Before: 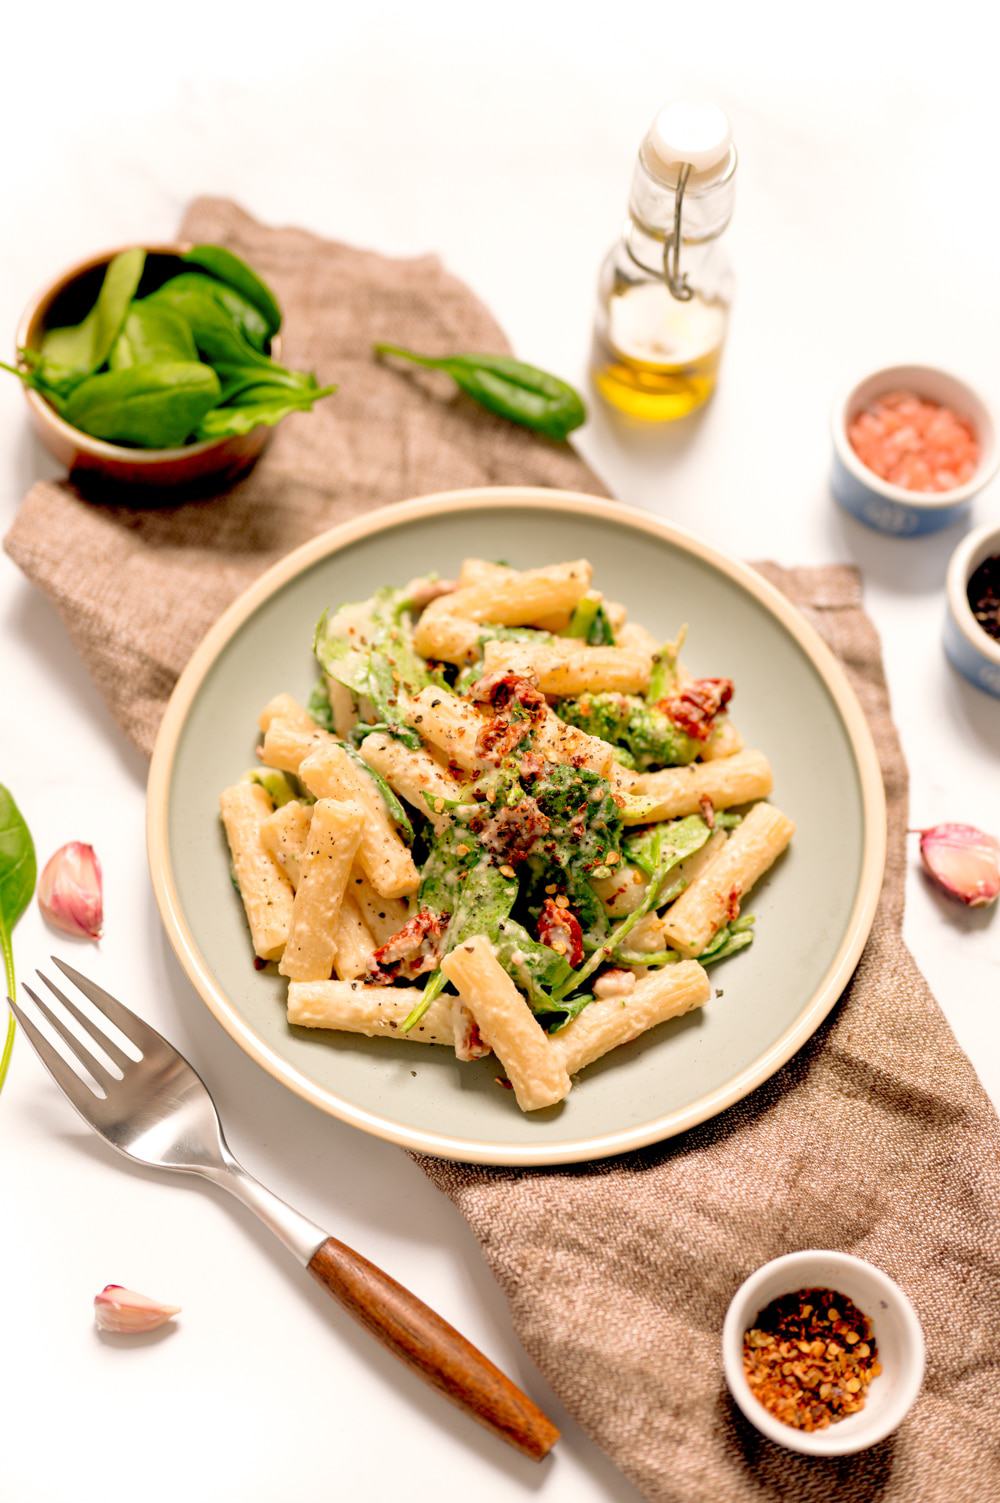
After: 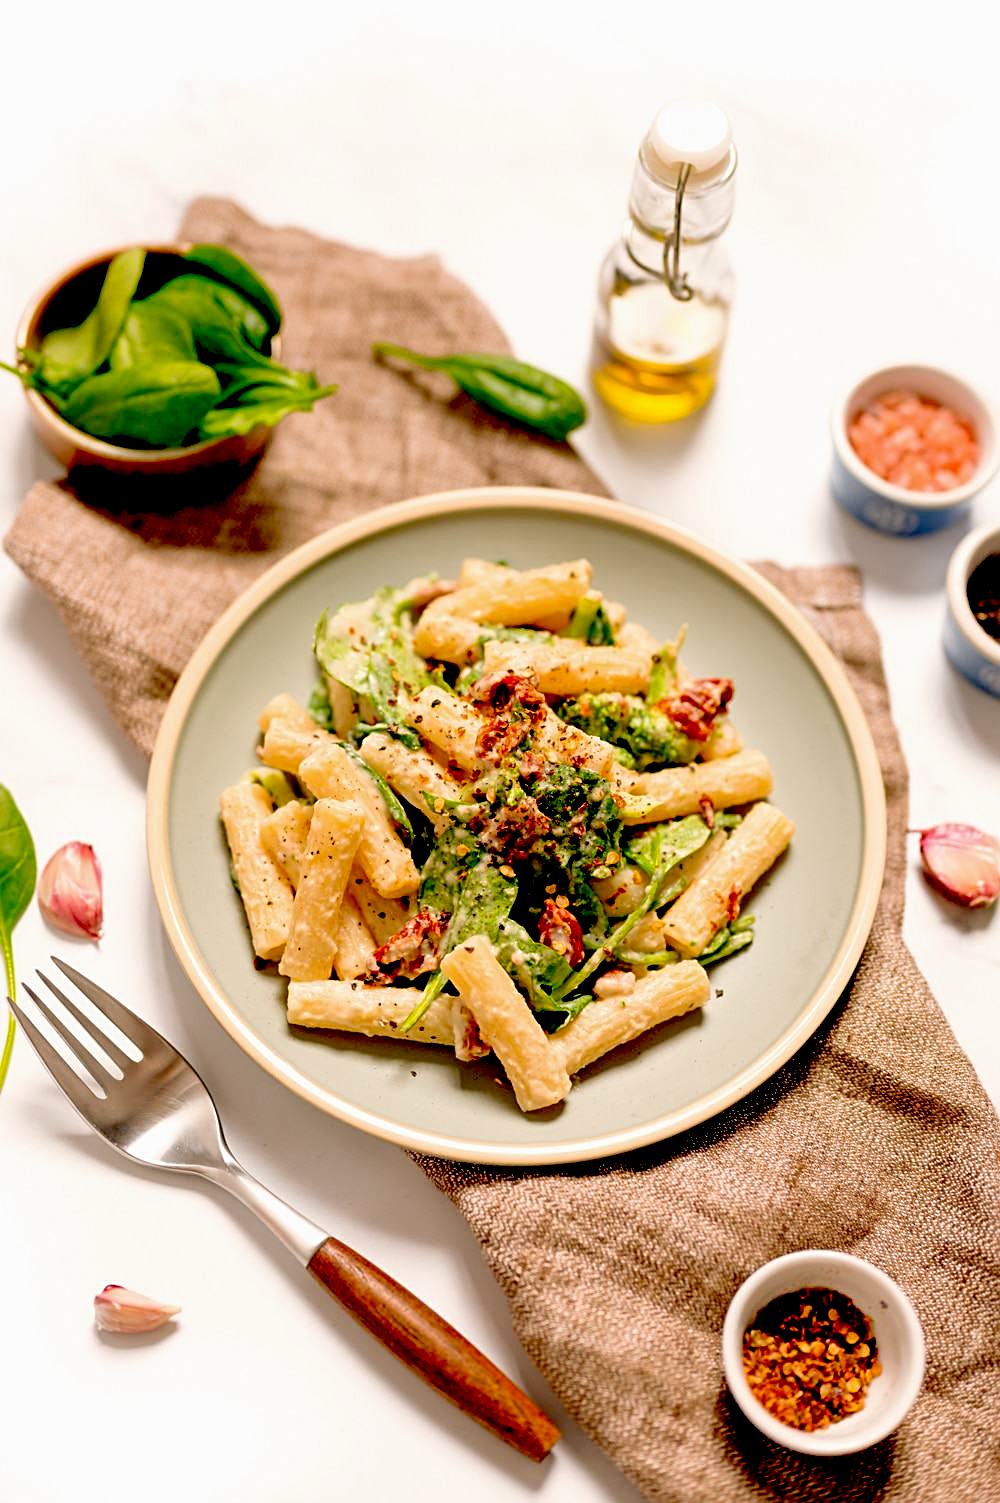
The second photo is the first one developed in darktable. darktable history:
exposure: black level correction 0.056, exposure -0.039 EV, compensate highlight preservation false
sharpen: radius 2.16, amount 0.381, threshold 0.098
